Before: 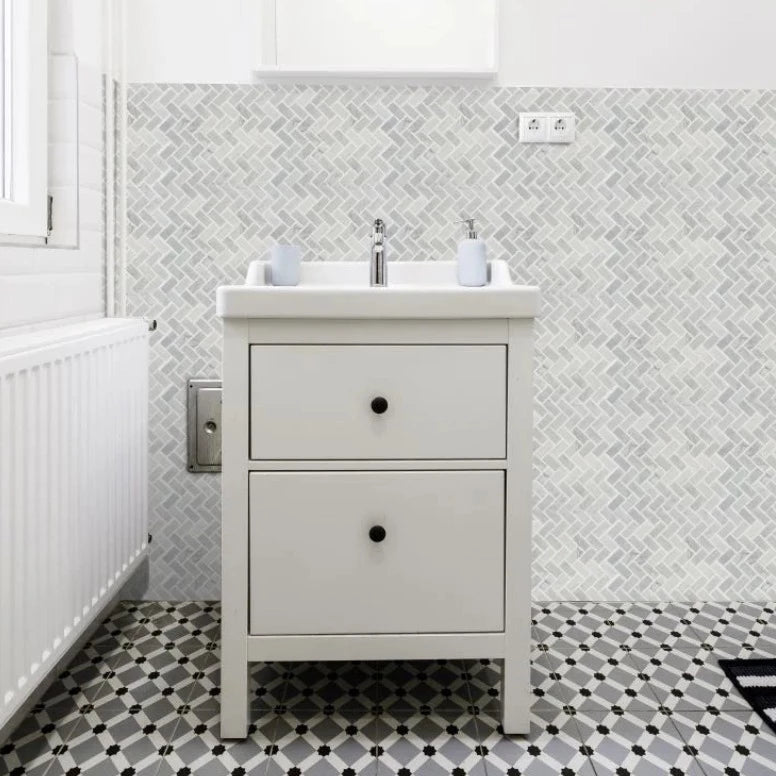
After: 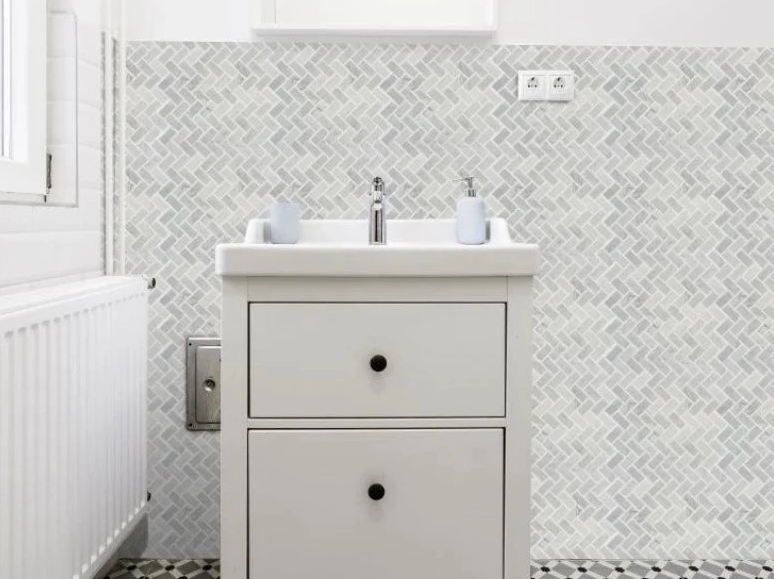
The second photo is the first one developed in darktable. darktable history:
crop: left 0.196%, top 5.5%, bottom 19.862%
